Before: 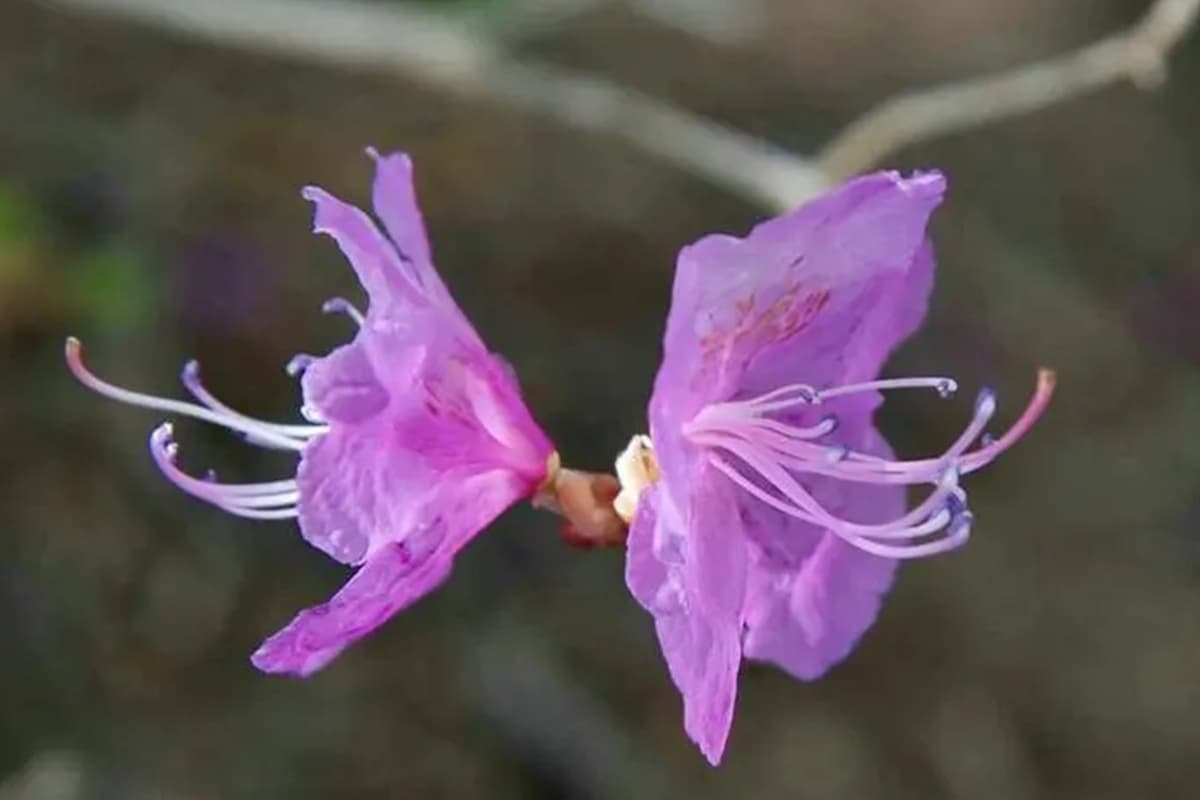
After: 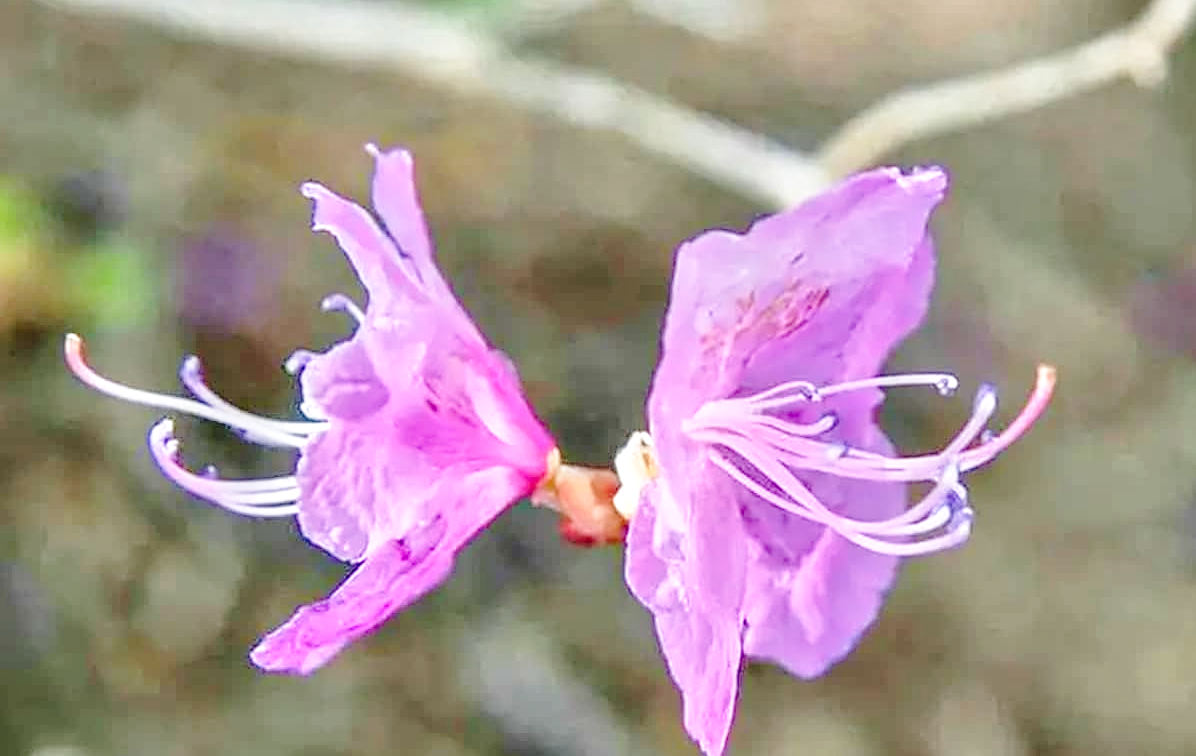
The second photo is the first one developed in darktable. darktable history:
base curve: curves: ch0 [(0, 0) (0.028, 0.03) (0.121, 0.232) (0.46, 0.748) (0.859, 0.968) (1, 1)], preserve colors none
sharpen: on, module defaults
crop: top 0.448%, right 0.264%, bottom 5.045%
tone equalizer: -7 EV 0.15 EV, -6 EV 0.6 EV, -5 EV 1.15 EV, -4 EV 1.33 EV, -3 EV 1.15 EV, -2 EV 0.6 EV, -1 EV 0.15 EV, mask exposure compensation -0.5 EV
local contrast: on, module defaults
